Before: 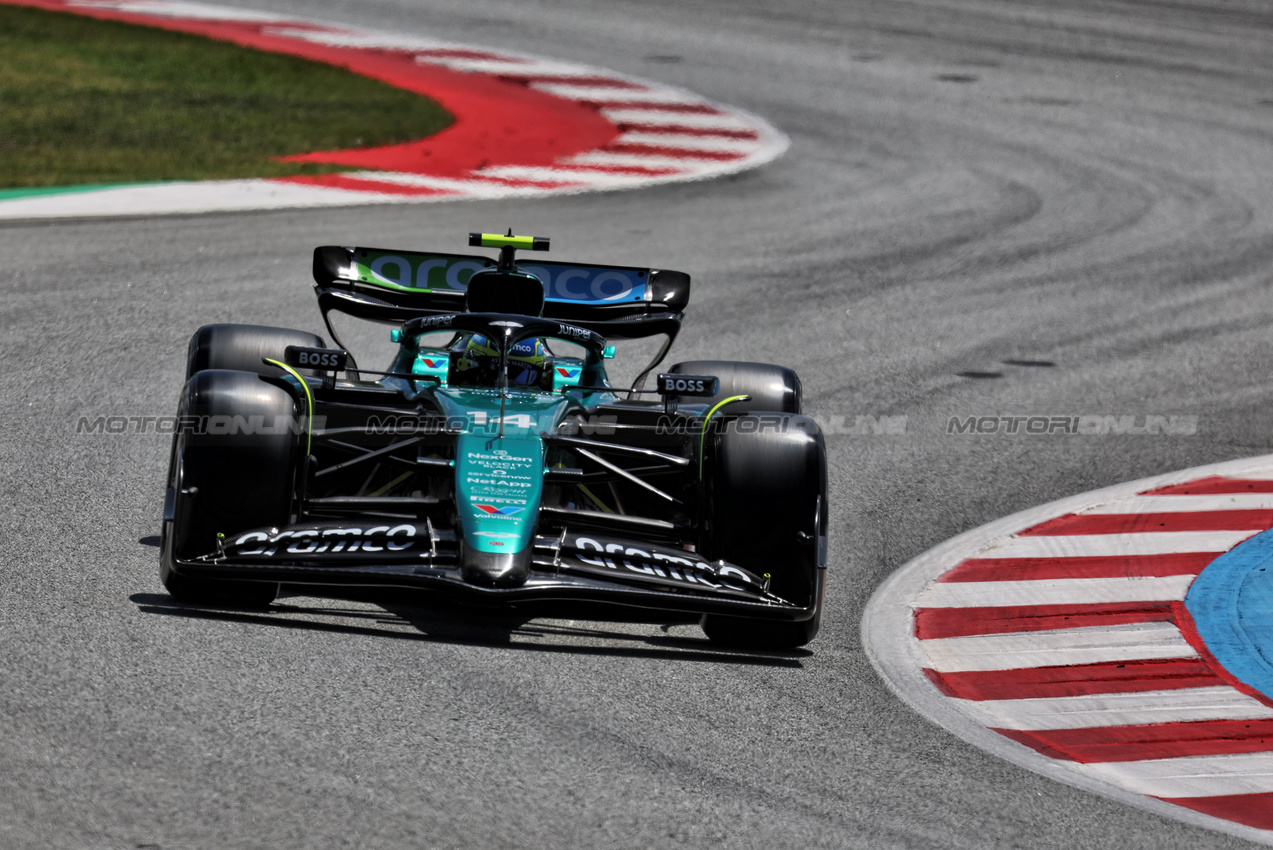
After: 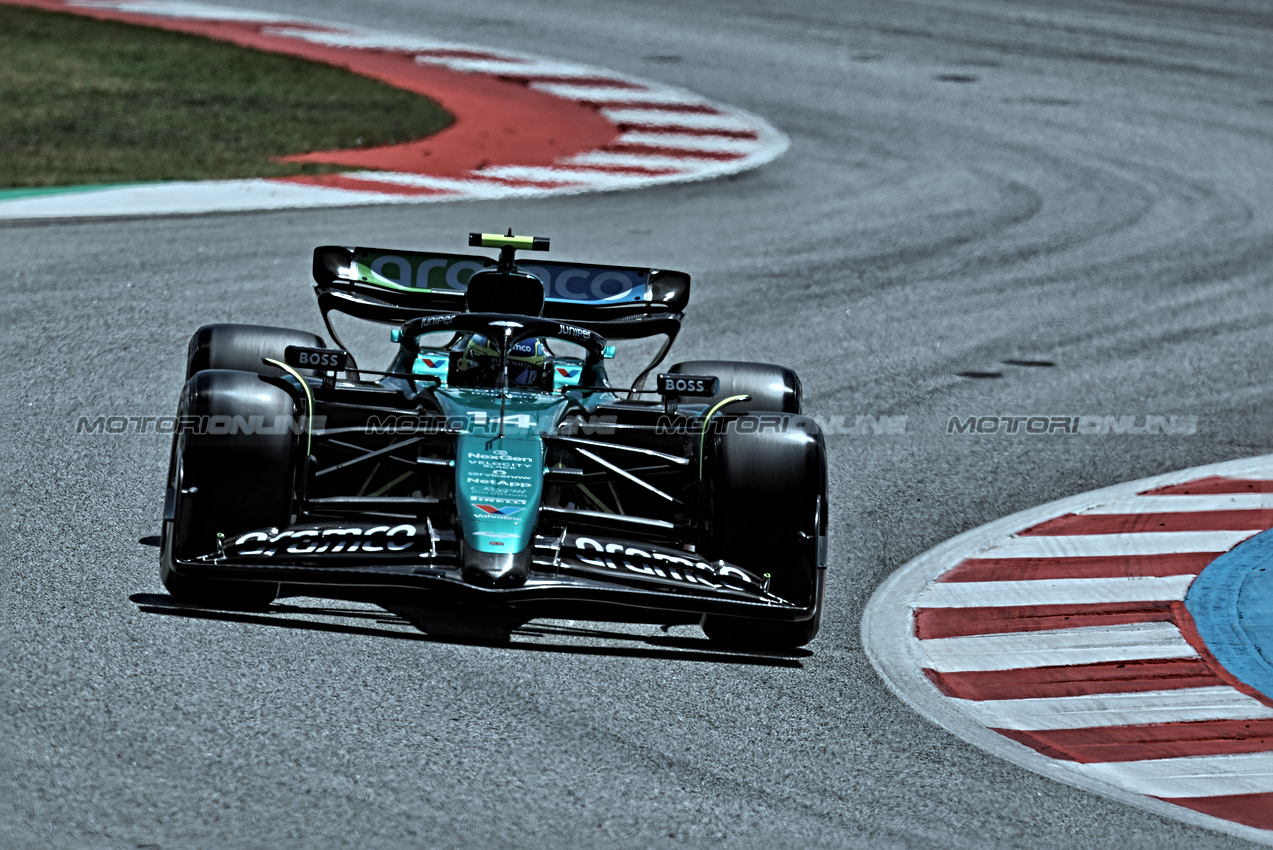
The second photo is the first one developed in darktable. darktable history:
sharpen: radius 4.935
color correction: highlights a* -12.67, highlights b* -18.05, saturation 0.701
